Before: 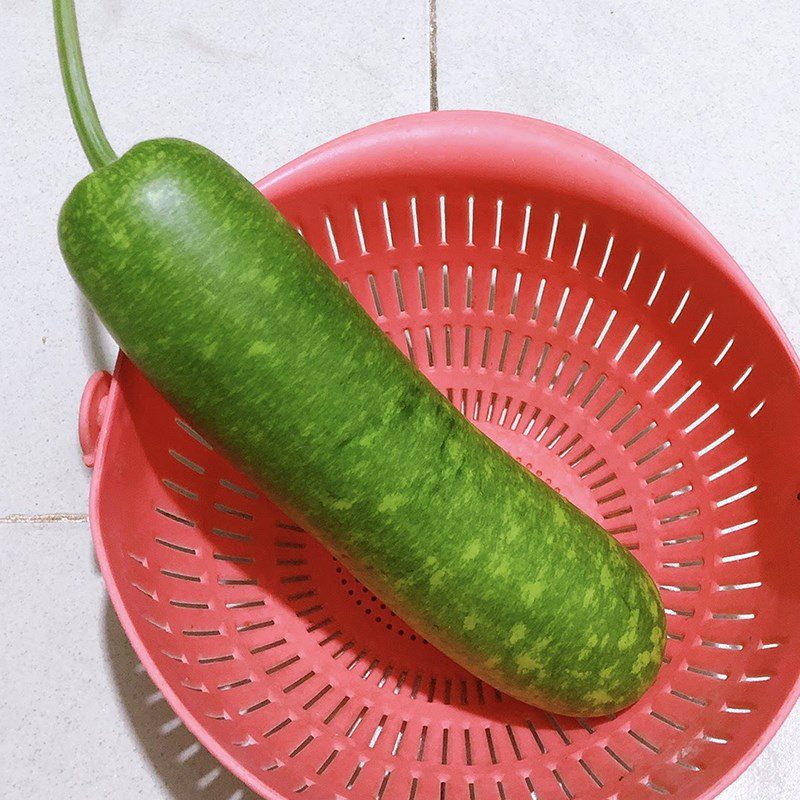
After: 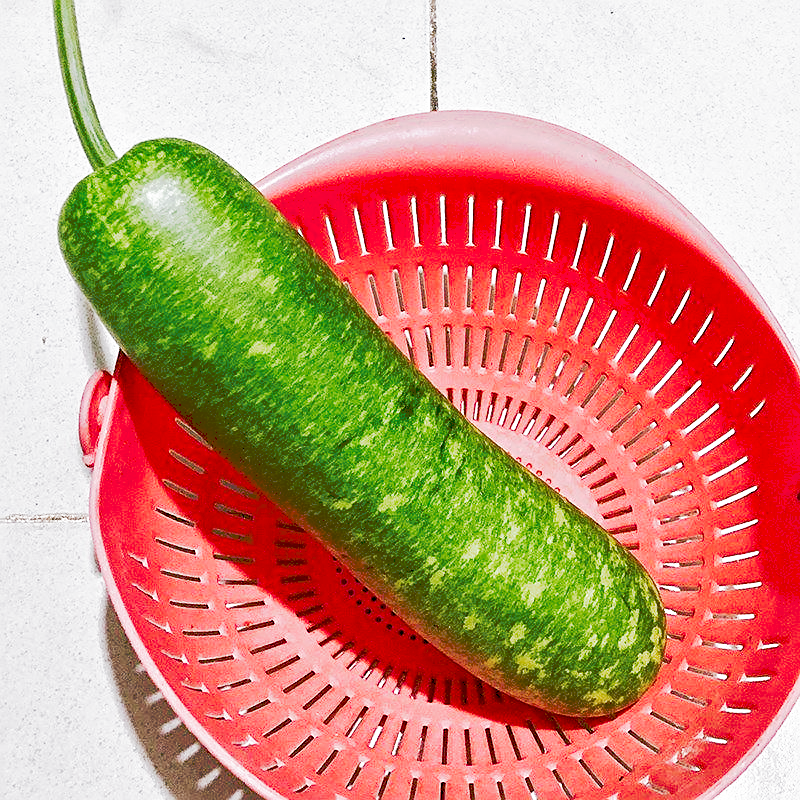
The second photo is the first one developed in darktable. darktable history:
filmic rgb: middle gray luminance 9.47%, black relative exposure -10.53 EV, white relative exposure 3.43 EV, threshold 3 EV, target black luminance 0%, hardness 5.94, latitude 59.62%, contrast 1.088, highlights saturation mix 6.2%, shadows ↔ highlights balance 28.9%, preserve chrominance no, color science v5 (2021), enable highlight reconstruction true
contrast equalizer: y [[0.601, 0.6, 0.598, 0.598, 0.6, 0.601], [0.5 ×6], [0.5 ×6], [0 ×6], [0 ×6]]
local contrast: mode bilateral grid, contrast 20, coarseness 49, detail 102%, midtone range 0.2
exposure: black level correction 0, exposure 0.7 EV, compensate highlight preservation false
contrast brightness saturation: contrast 0.118, brightness -0.121, saturation 0.198
sharpen: on, module defaults
tone curve: curves: ch0 [(0, 0) (0.003, 0.241) (0.011, 0.241) (0.025, 0.242) (0.044, 0.246) (0.069, 0.25) (0.1, 0.251) (0.136, 0.256) (0.177, 0.275) (0.224, 0.293) (0.277, 0.326) (0.335, 0.38) (0.399, 0.449) (0.468, 0.525) (0.543, 0.606) (0.623, 0.683) (0.709, 0.751) (0.801, 0.824) (0.898, 0.871) (1, 1)], preserve colors none
